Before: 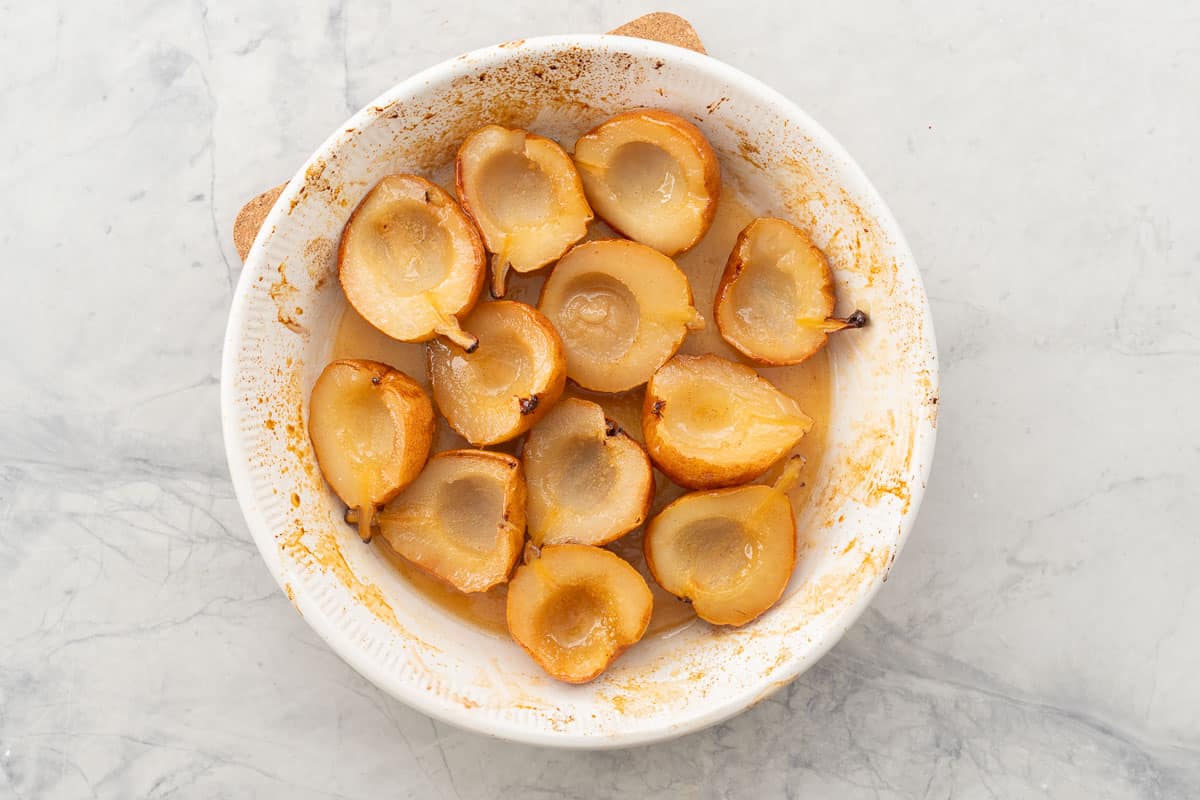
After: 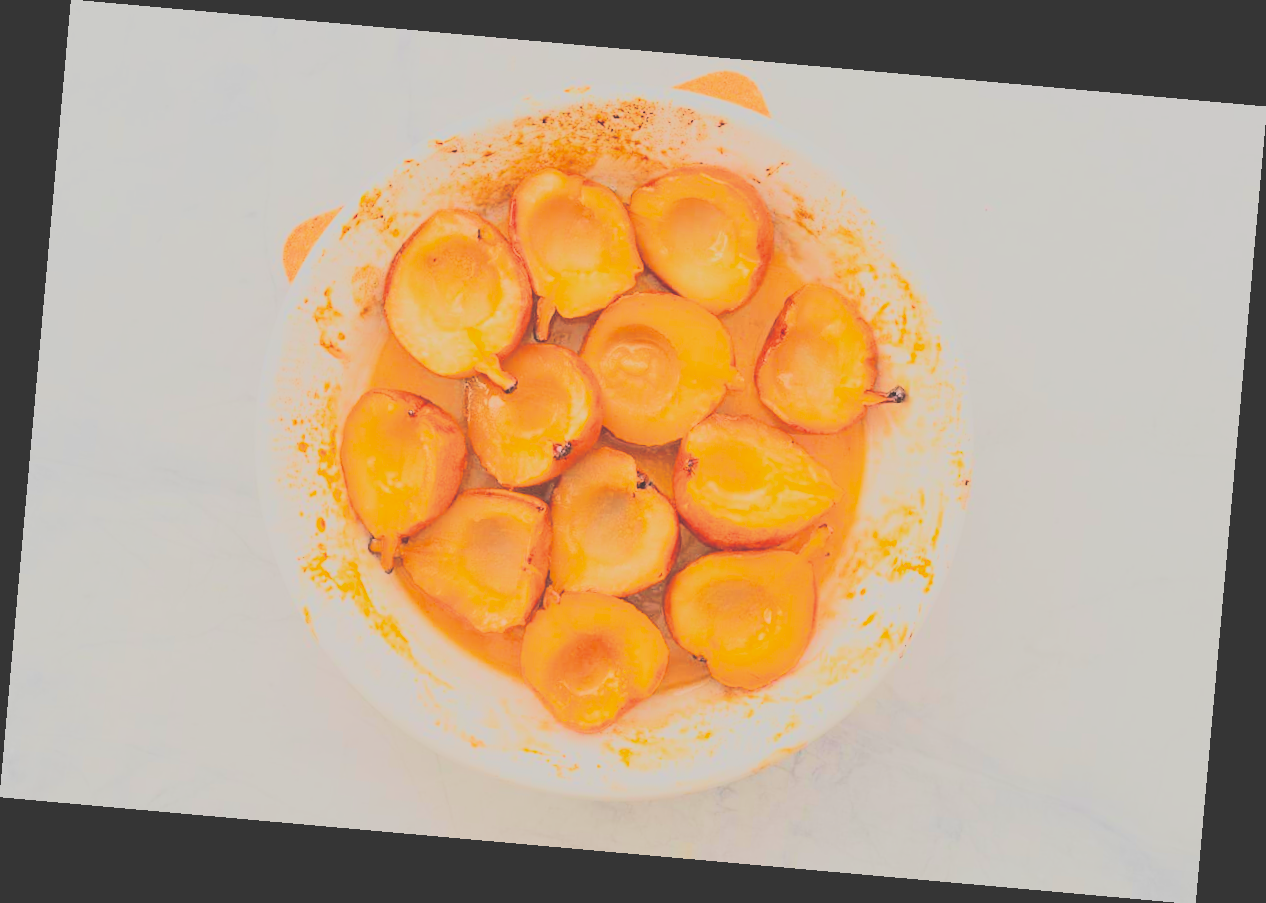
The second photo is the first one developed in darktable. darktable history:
color balance rgb: perceptual saturation grading › global saturation 25%, perceptual brilliance grading › mid-tones 10%, perceptual brilliance grading › shadows 15%, global vibrance 20%
contrast brightness saturation: contrast 0.13, brightness -0.24, saturation 0.14
exposure: black level correction -0.062, exposure -0.05 EV, compensate highlight preservation false
rgb curve: curves: ch0 [(0, 0) (0.21, 0.15) (0.24, 0.21) (0.5, 0.75) (0.75, 0.96) (0.89, 0.99) (1, 1)]; ch1 [(0, 0.02) (0.21, 0.13) (0.25, 0.2) (0.5, 0.67) (0.75, 0.9) (0.89, 0.97) (1, 1)]; ch2 [(0, 0.02) (0.21, 0.13) (0.25, 0.2) (0.5, 0.67) (0.75, 0.9) (0.89, 0.97) (1, 1)], compensate middle gray true
rotate and perspective: rotation 5.12°, automatic cropping off
filmic rgb: black relative exposure -7.65 EV, white relative exposure 4.56 EV, hardness 3.61, color science v6 (2022)
